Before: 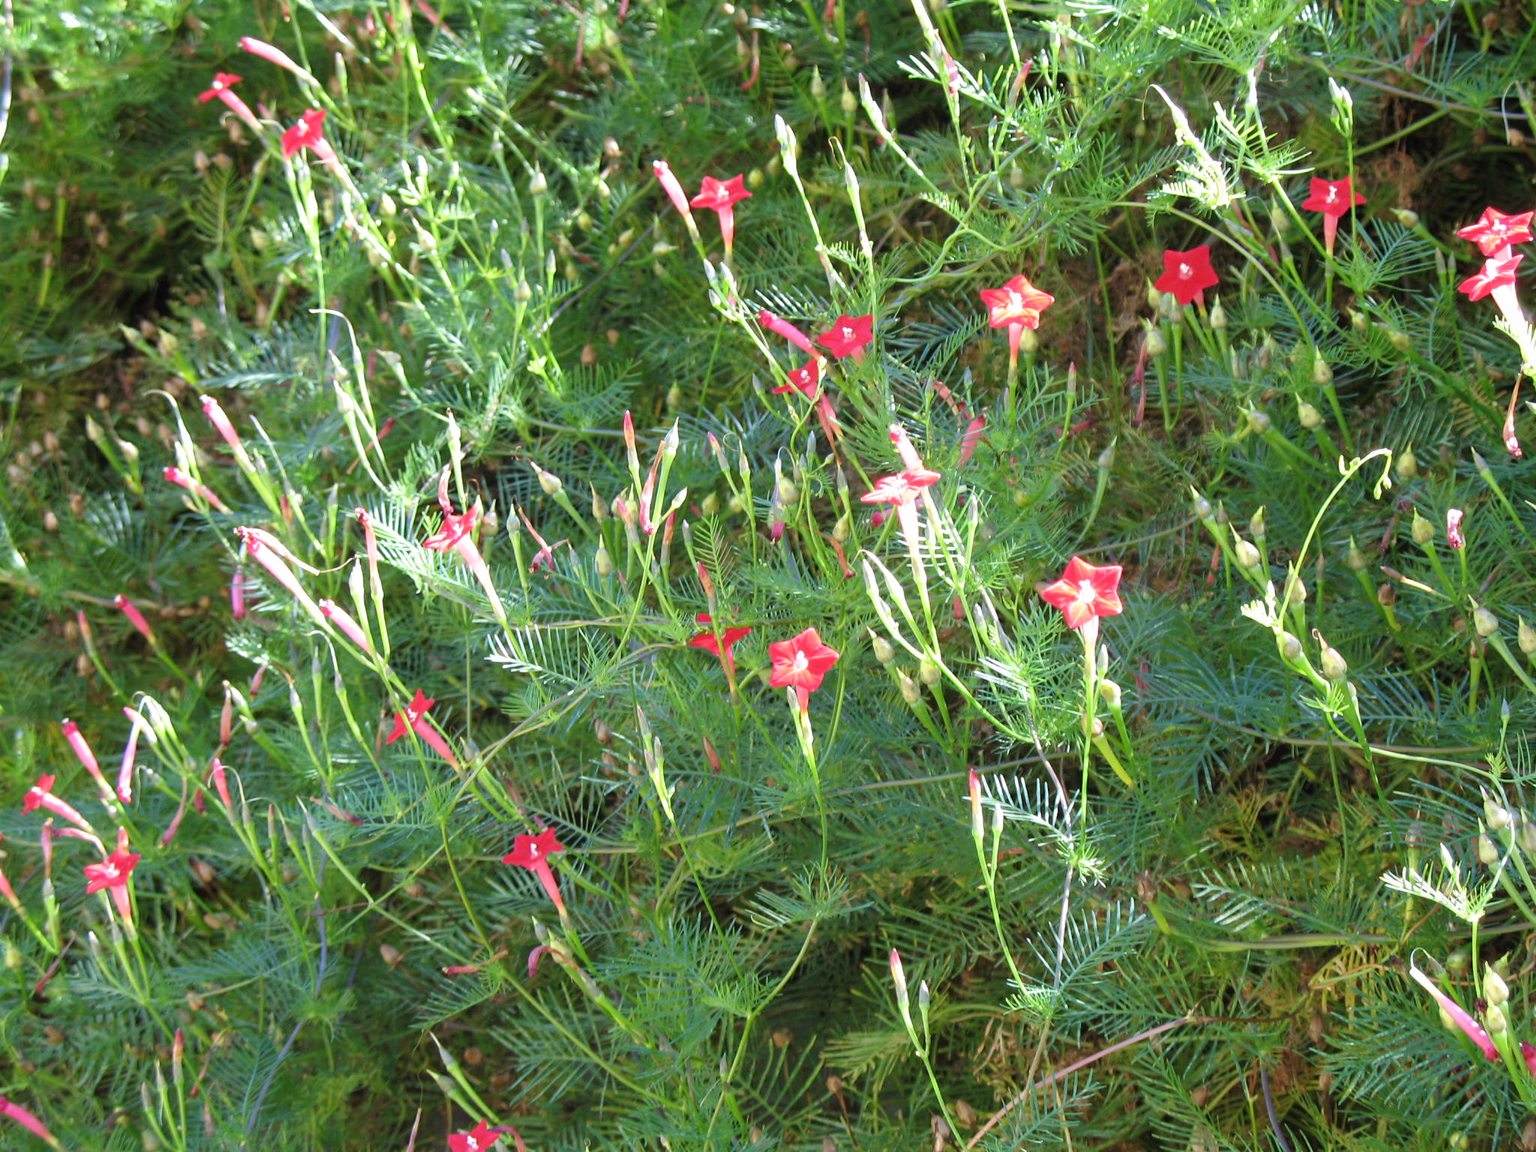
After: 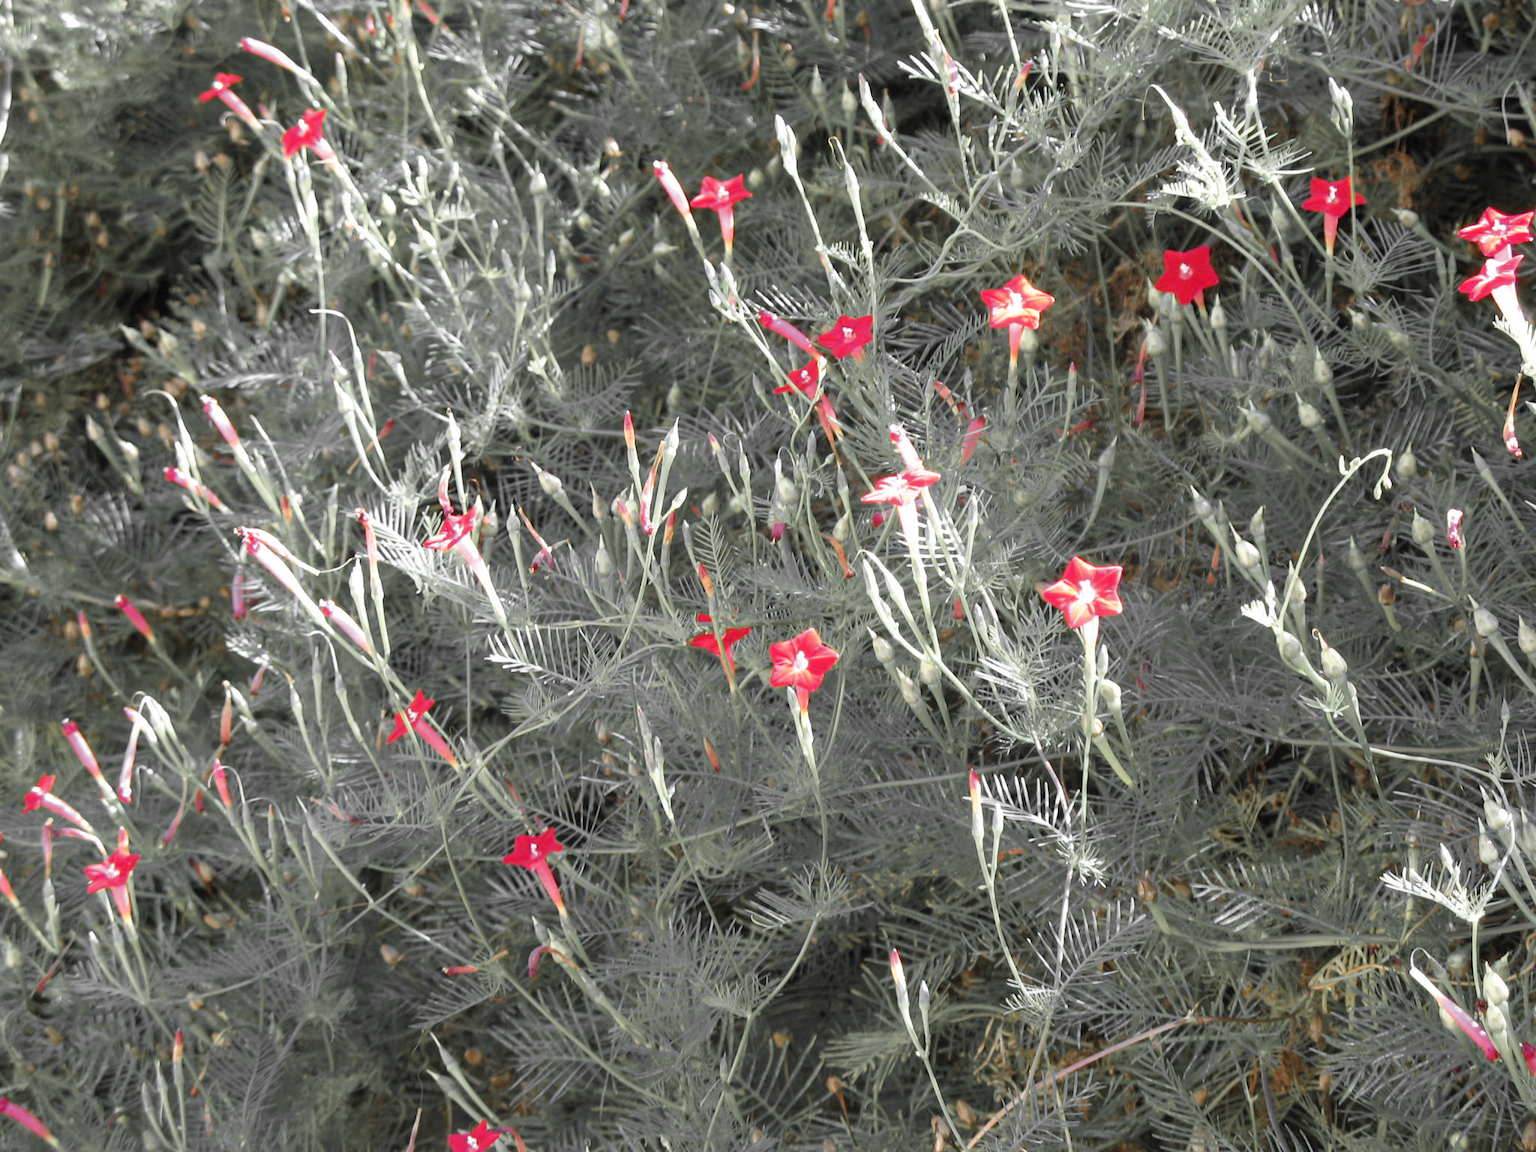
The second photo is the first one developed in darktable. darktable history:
color zones: curves: ch0 [(0, 0.447) (0.184, 0.543) (0.323, 0.476) (0.429, 0.445) (0.571, 0.443) (0.714, 0.451) (0.857, 0.452) (1, 0.447)]; ch1 [(0, 0.464) (0.176, 0.46) (0.287, 0.177) (0.429, 0.002) (0.571, 0) (0.714, 0) (0.857, 0) (1, 0.464)]
